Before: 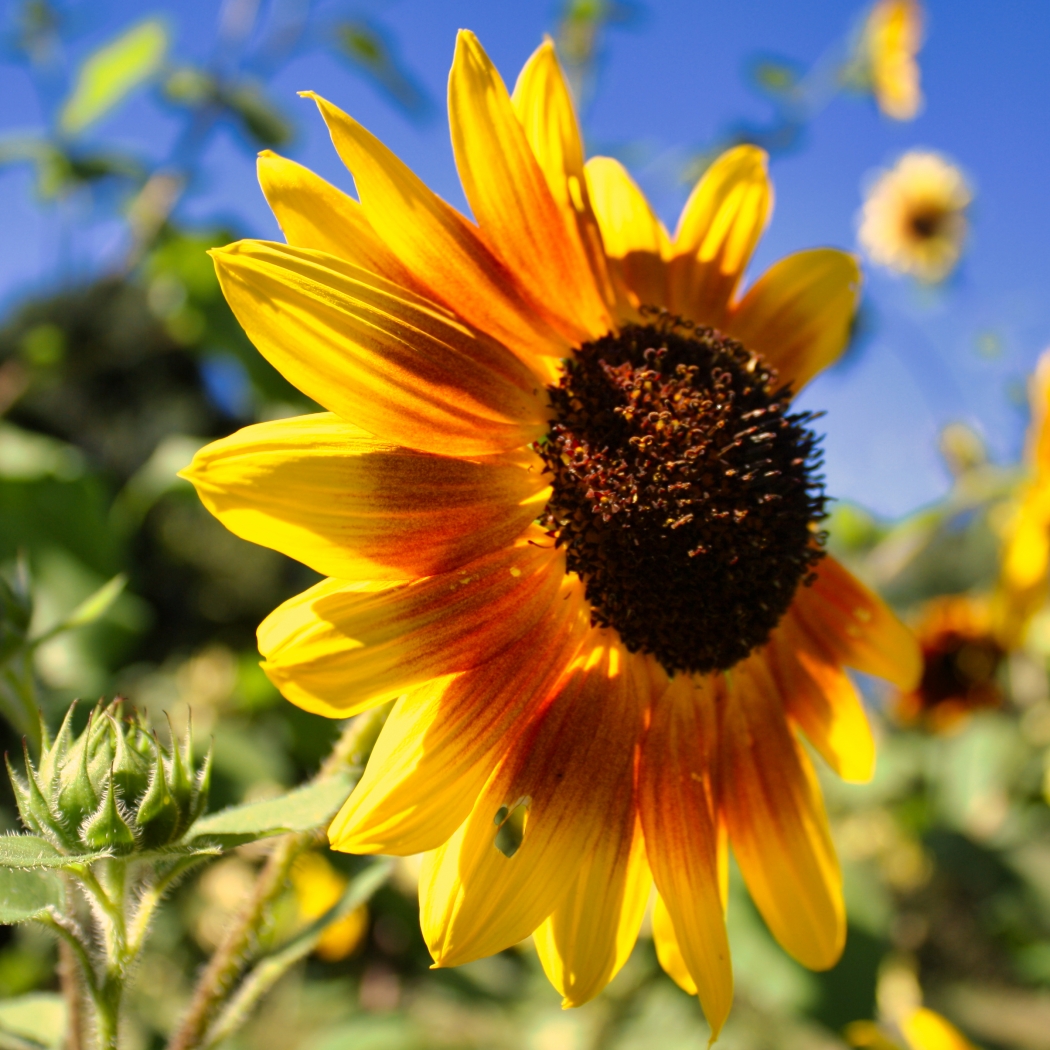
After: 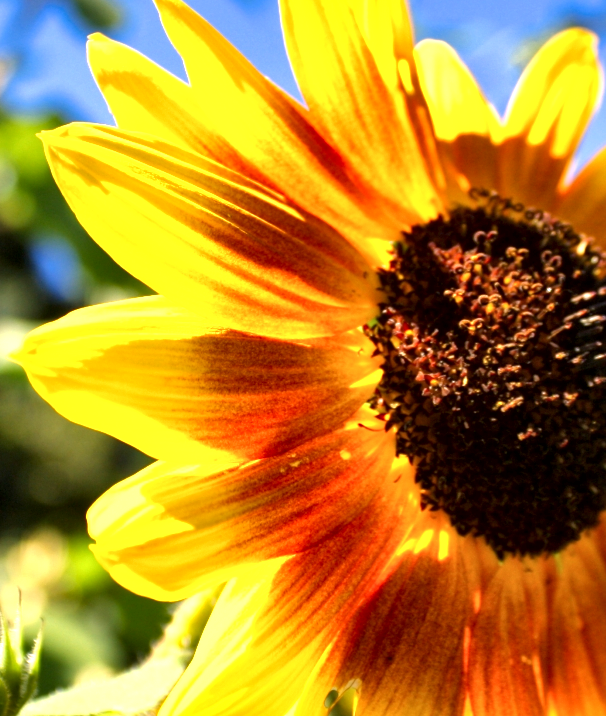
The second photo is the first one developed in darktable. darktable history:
crop: left 16.202%, top 11.208%, right 26.045%, bottom 20.557%
exposure: black level correction 0.001, exposure 0.955 EV, compensate exposure bias true, compensate highlight preservation false
local contrast: mode bilateral grid, contrast 25, coarseness 47, detail 151%, midtone range 0.2
